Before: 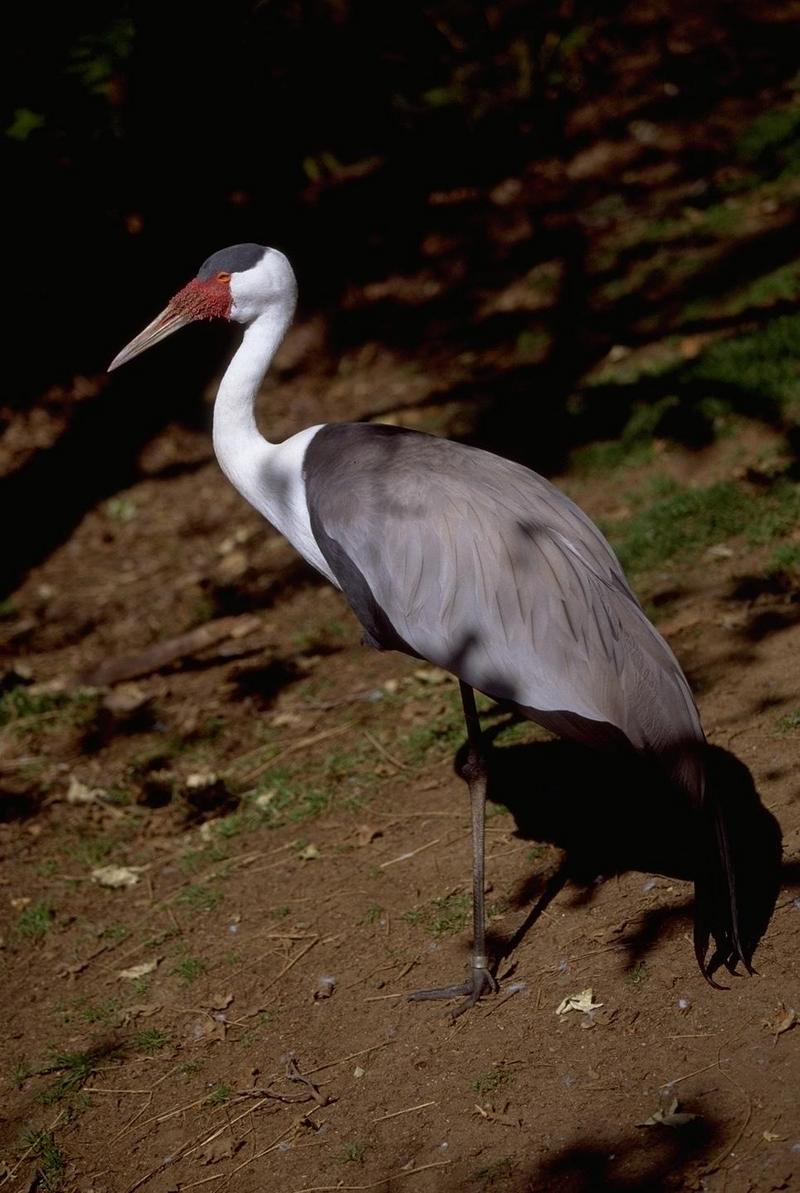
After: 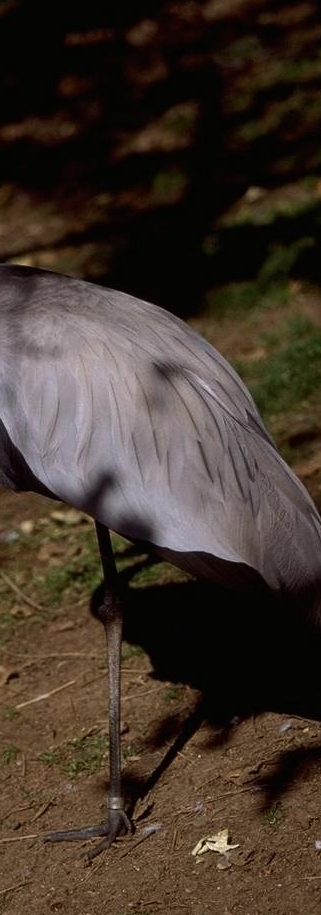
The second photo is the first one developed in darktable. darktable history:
exposure: compensate highlight preservation false
crop: left 45.514%, top 13.397%, right 14.247%, bottom 9.856%
tone equalizer: -8 EV -0.406 EV, -7 EV -0.365 EV, -6 EV -0.363 EV, -5 EV -0.237 EV, -3 EV 0.251 EV, -2 EV 0.309 EV, -1 EV 0.414 EV, +0 EV 0.396 EV, edges refinement/feathering 500, mask exposure compensation -1.57 EV, preserve details no
